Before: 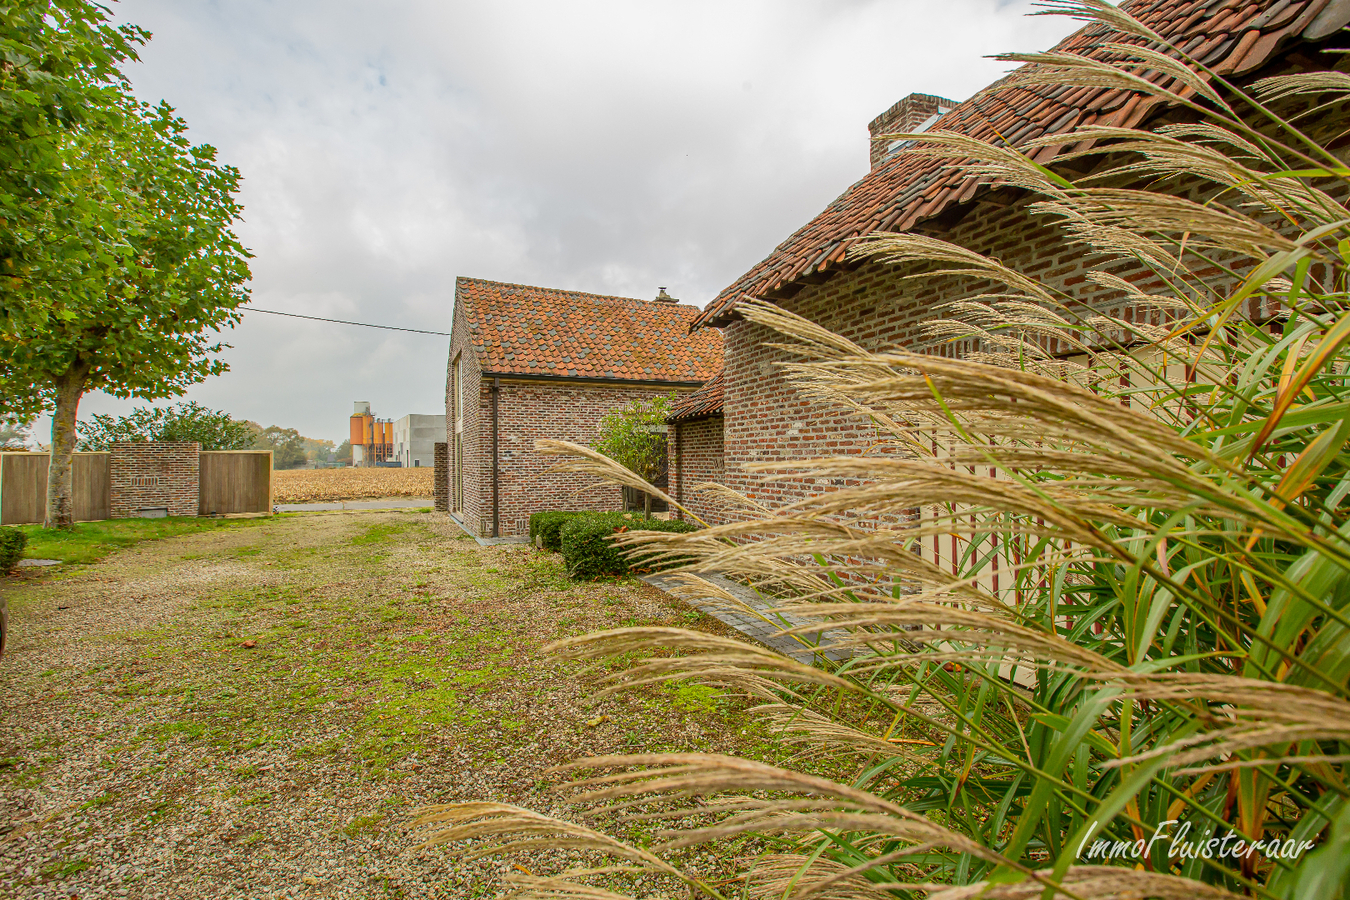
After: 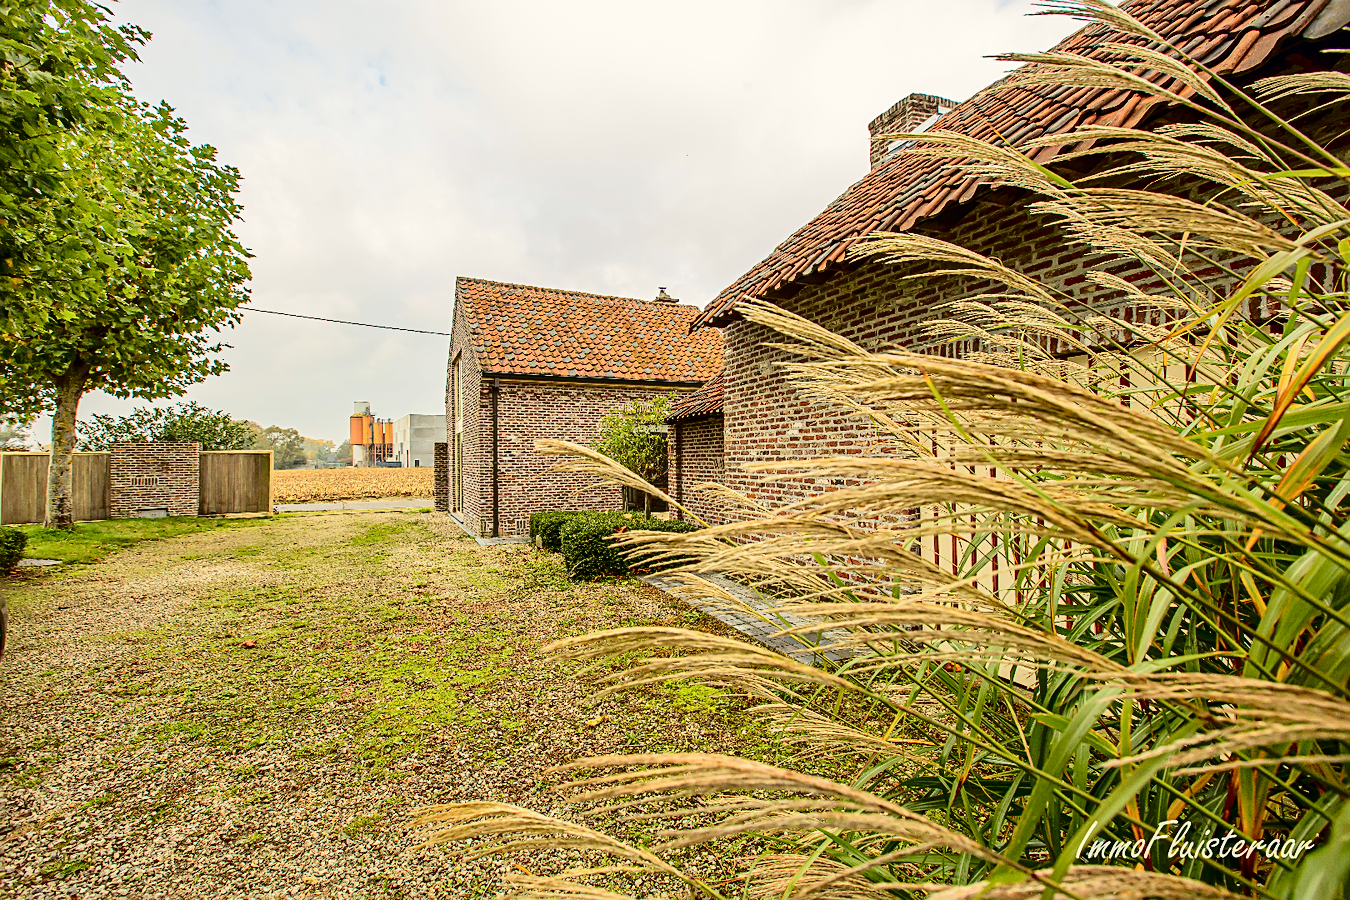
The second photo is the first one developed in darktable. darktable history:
sharpen: on, module defaults
white balance: red 1, blue 1
tone curve: curves: ch0 [(0, 0) (0.058, 0.039) (0.168, 0.123) (0.282, 0.327) (0.45, 0.534) (0.676, 0.751) (0.89, 0.919) (1, 1)]; ch1 [(0, 0) (0.094, 0.081) (0.285, 0.299) (0.385, 0.403) (0.447, 0.455) (0.495, 0.496) (0.544, 0.552) (0.589, 0.612) (0.722, 0.728) (1, 1)]; ch2 [(0, 0) (0.257, 0.217) (0.43, 0.421) (0.498, 0.507) (0.531, 0.544) (0.56, 0.579) (0.625, 0.66) (1, 1)], color space Lab, independent channels, preserve colors none
contrast brightness saturation: contrast 0.22
color correction: highlights a* 0.207, highlights b* 2.7, shadows a* -0.874, shadows b* -4.78
